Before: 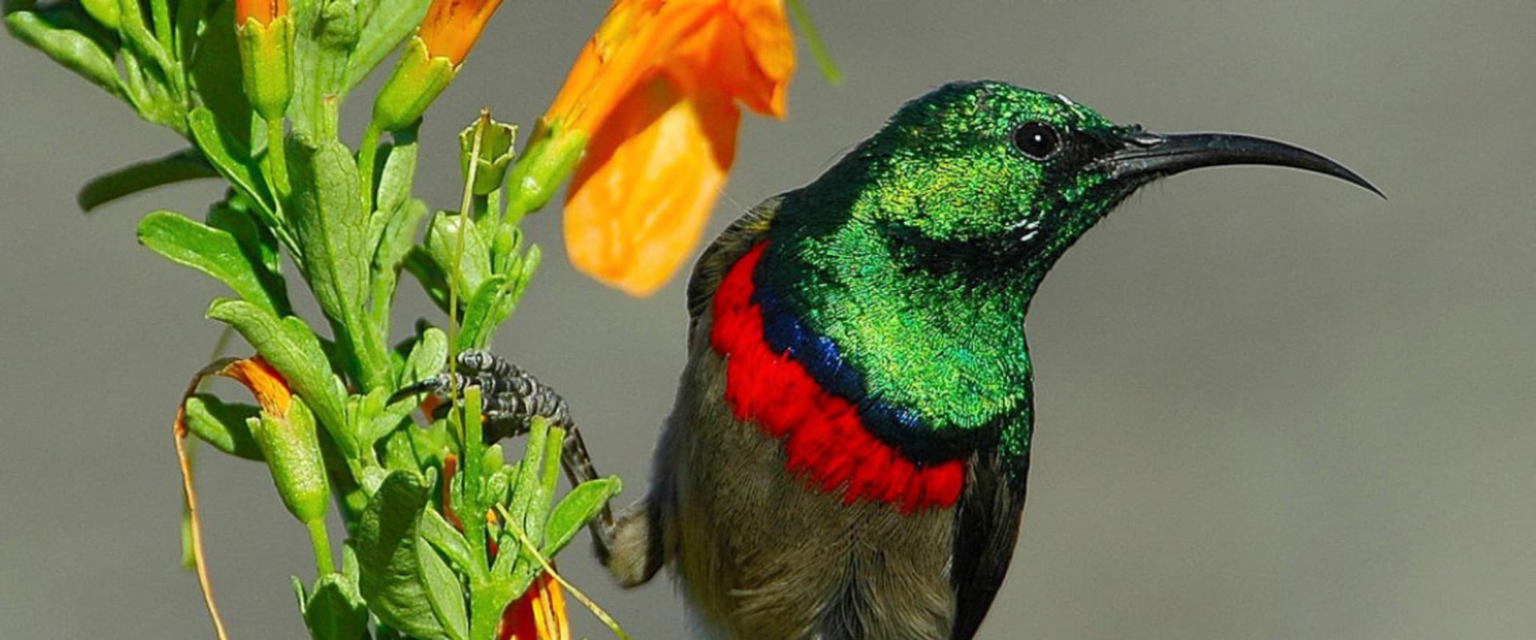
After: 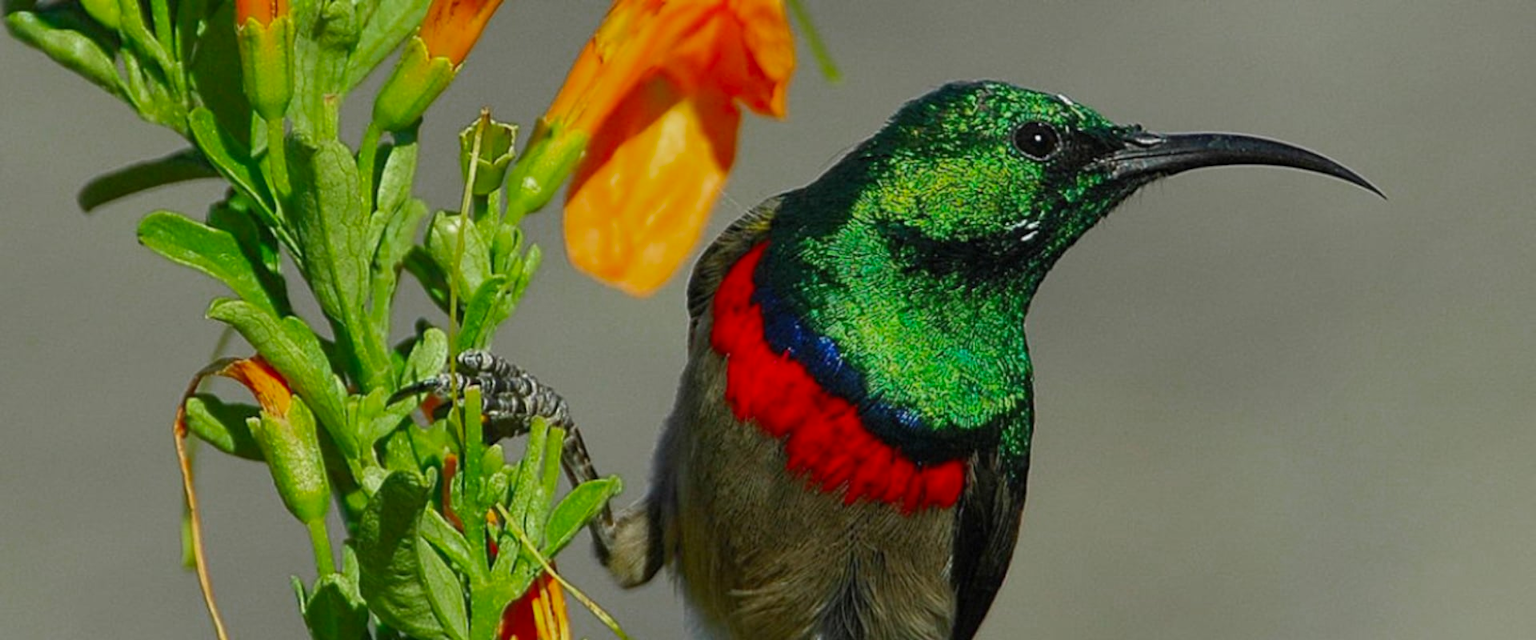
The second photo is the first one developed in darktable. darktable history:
color zones: curves: ch0 [(0, 0.425) (0.143, 0.422) (0.286, 0.42) (0.429, 0.419) (0.571, 0.419) (0.714, 0.42) (0.857, 0.422) (1, 0.425)]
tone equalizer: on, module defaults
